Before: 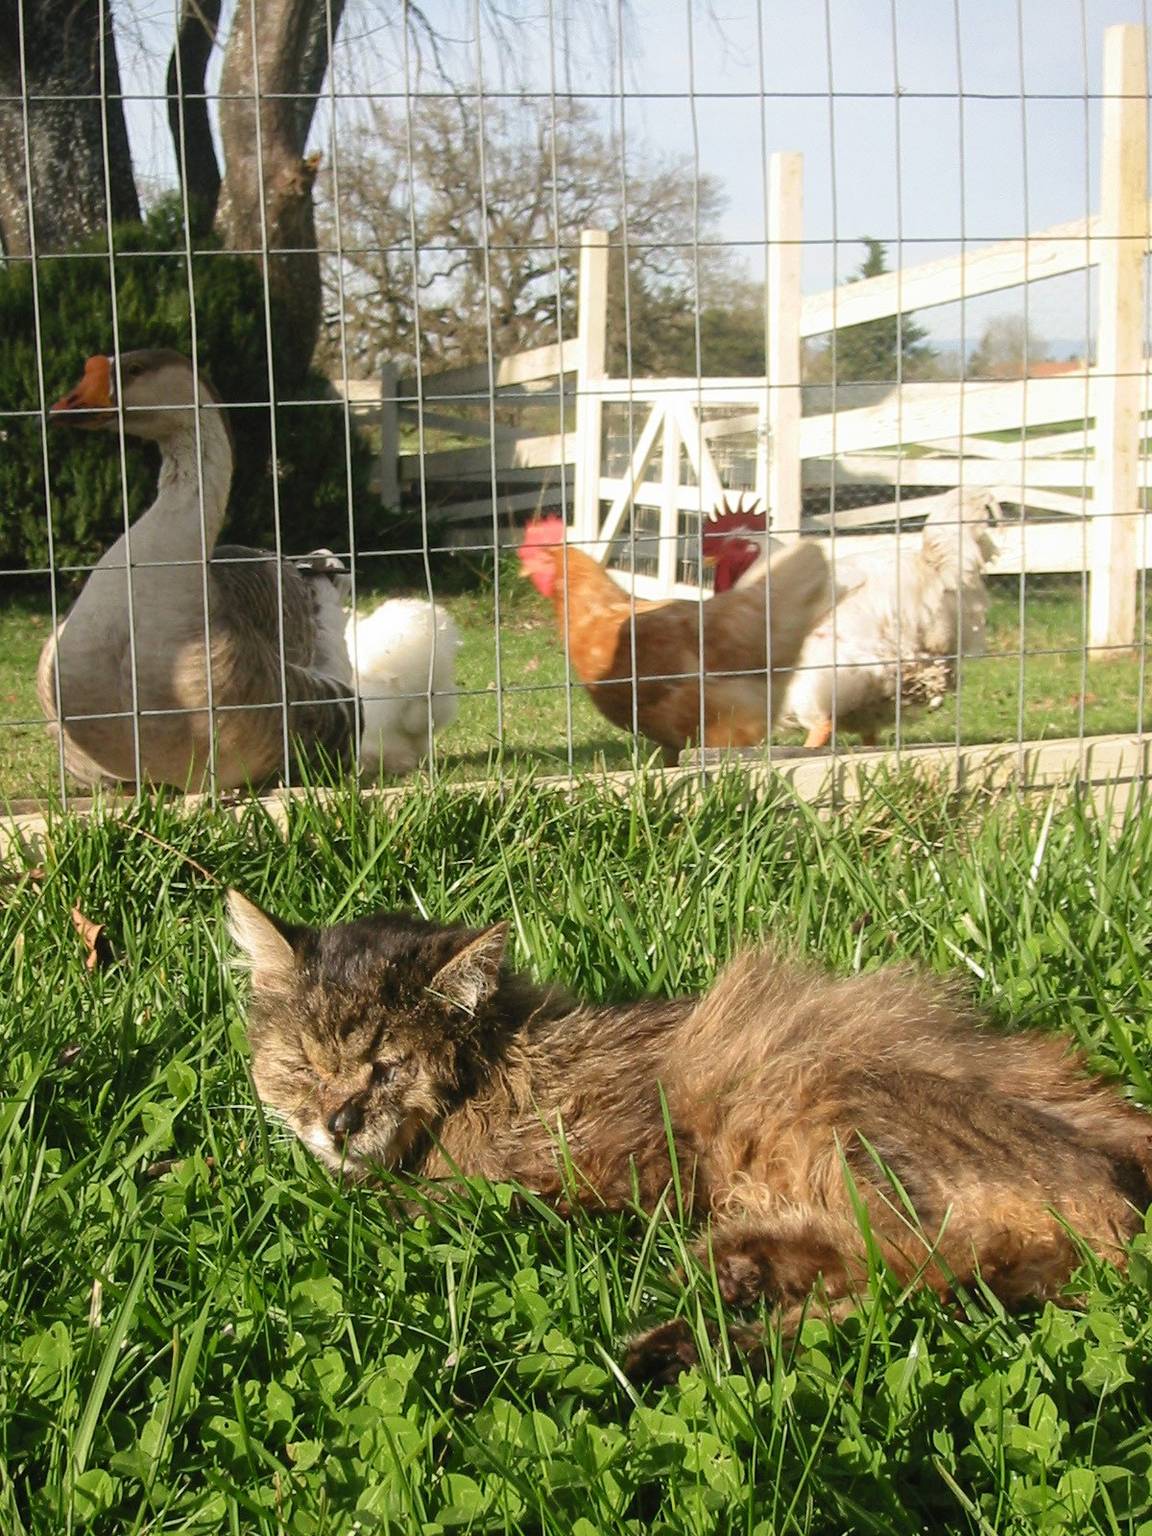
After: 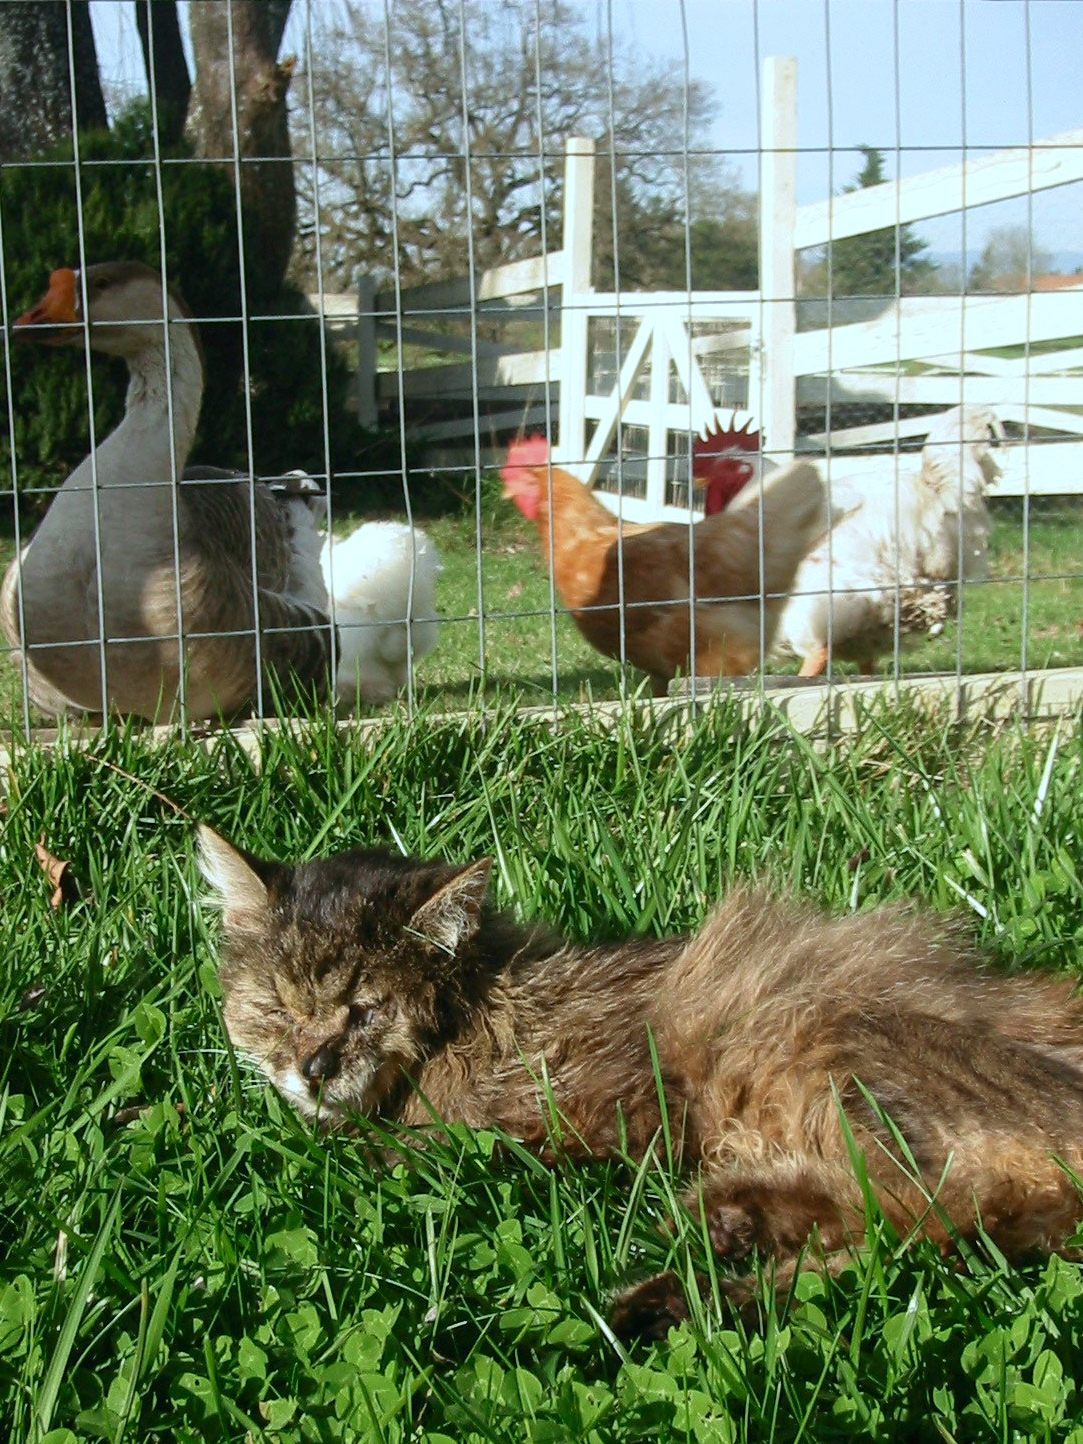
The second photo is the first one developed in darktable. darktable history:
contrast brightness saturation: brightness -0.09
crop: left 3.305%, top 6.436%, right 6.389%, bottom 3.258%
color calibration: illuminant F (fluorescent), F source F9 (Cool White Deluxe 4150 K) – high CRI, x 0.374, y 0.373, temperature 4158.34 K
